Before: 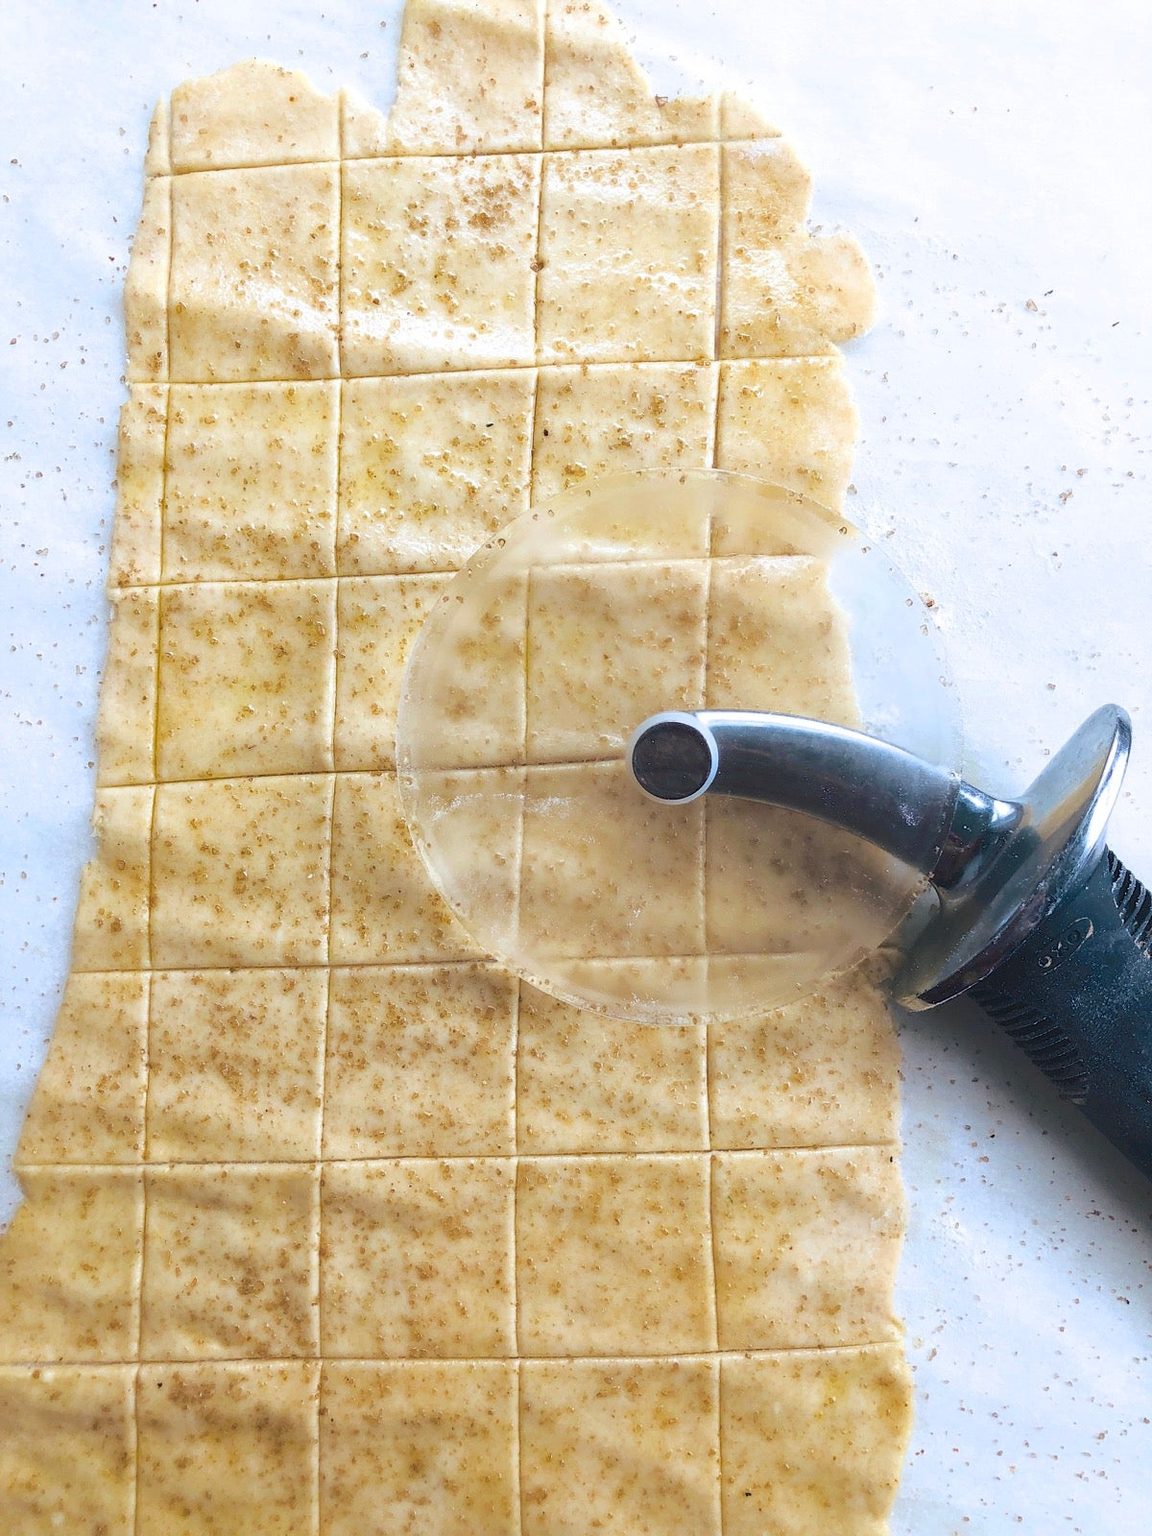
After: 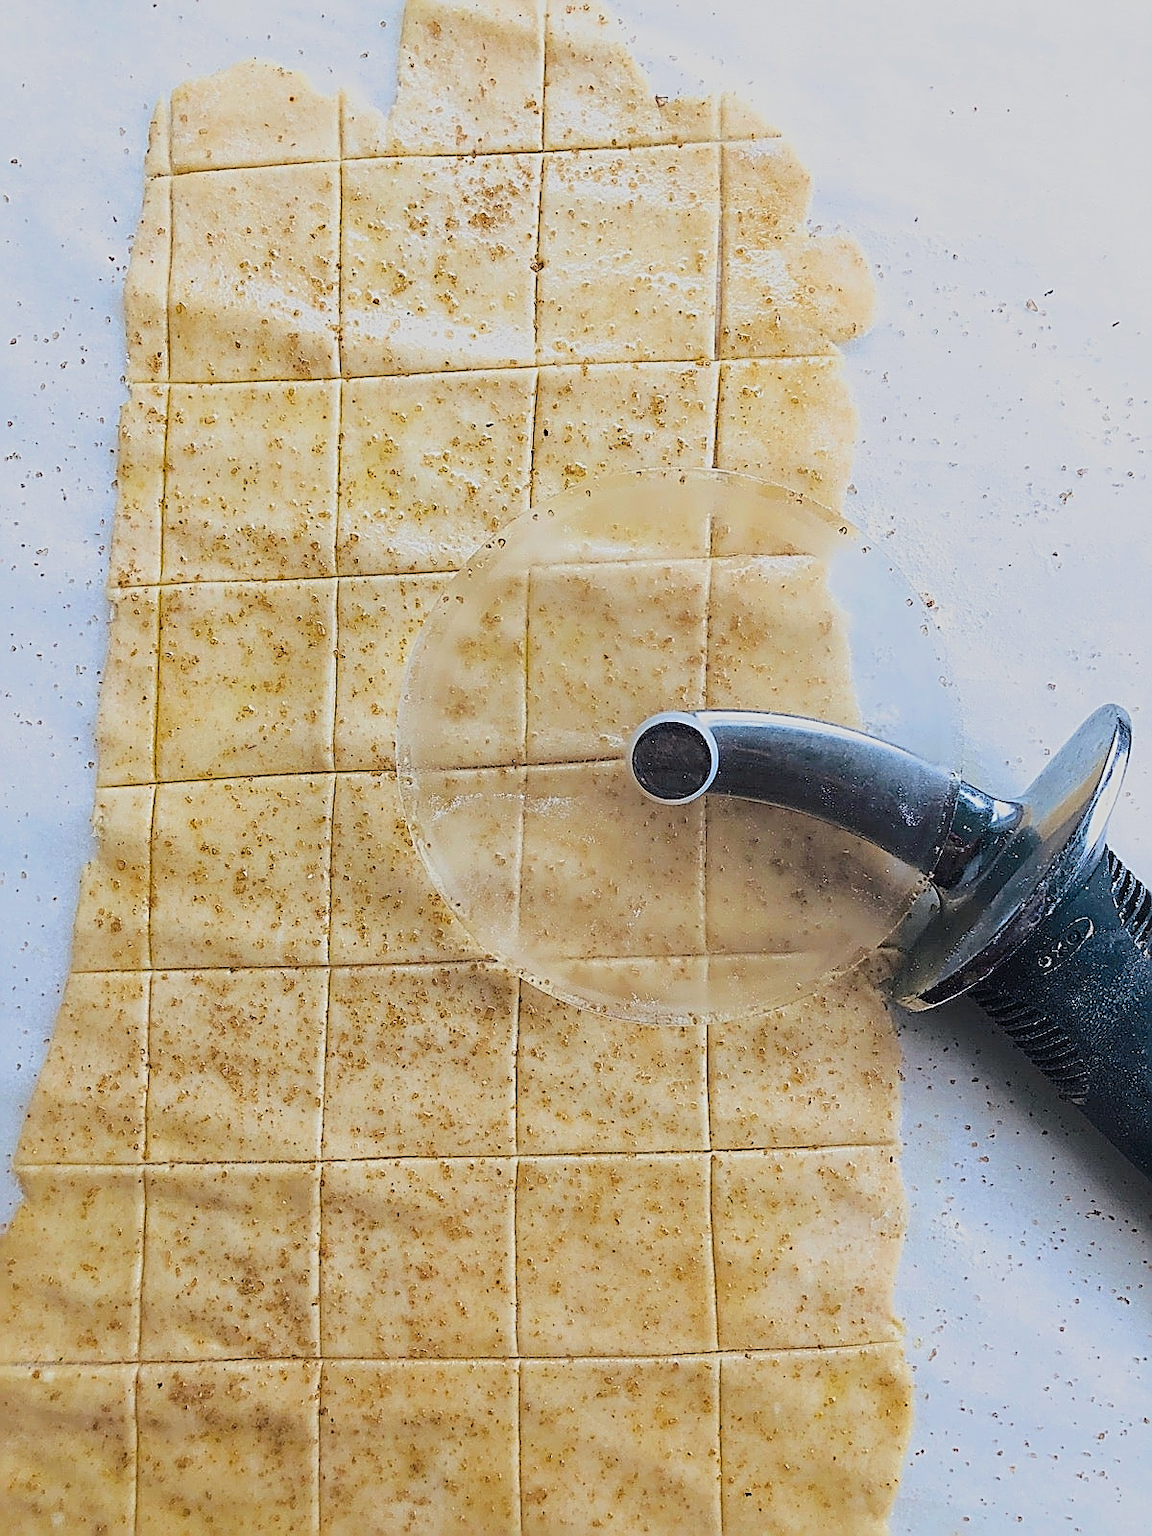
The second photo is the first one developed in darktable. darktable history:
sharpen: amount 1.861
filmic rgb: black relative exposure -7.65 EV, white relative exposure 4.56 EV, hardness 3.61, color science v6 (2022)
